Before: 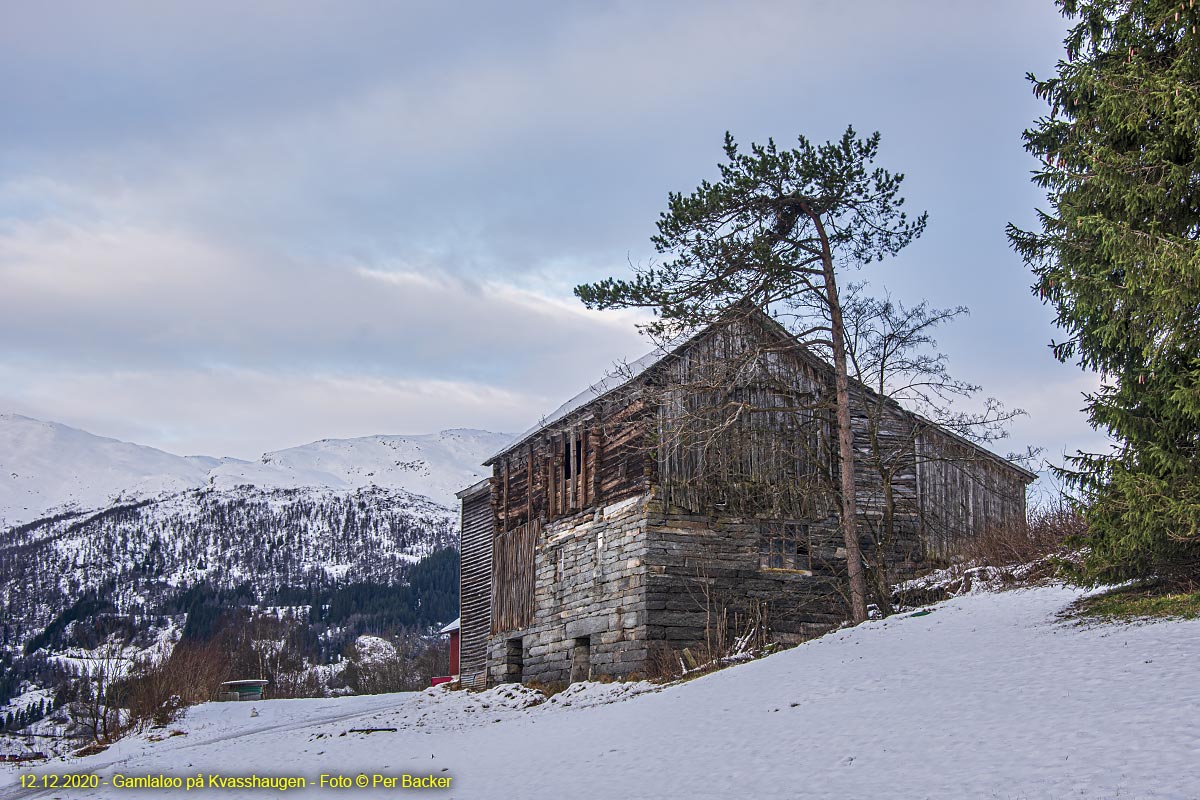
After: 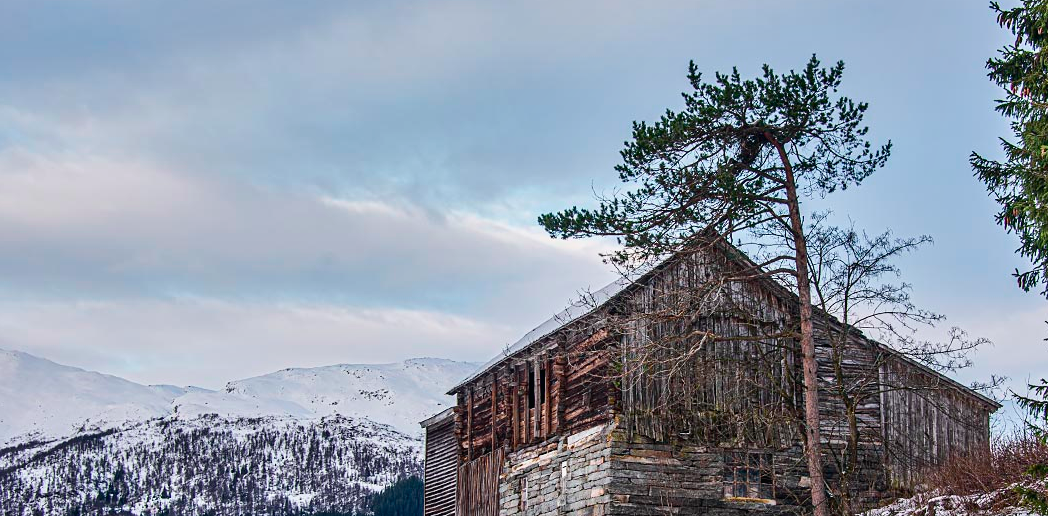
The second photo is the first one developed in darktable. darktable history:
crop: left 3.015%, top 8.969%, right 9.647%, bottom 26.457%
base curve: exposure shift 0, preserve colors none
exposure: black level correction 0.002, exposure -0.1 EV, compensate highlight preservation false
shadows and highlights: shadows 49, highlights -41, soften with gaussian
tone curve: curves: ch0 [(0, 0.01) (0.037, 0.032) (0.131, 0.108) (0.275, 0.258) (0.483, 0.512) (0.61, 0.661) (0.696, 0.742) (0.792, 0.834) (0.911, 0.936) (0.997, 0.995)]; ch1 [(0, 0) (0.308, 0.29) (0.425, 0.411) (0.503, 0.502) (0.551, 0.563) (0.683, 0.706) (0.746, 0.77) (1, 1)]; ch2 [(0, 0) (0.246, 0.233) (0.36, 0.352) (0.415, 0.415) (0.485, 0.487) (0.502, 0.502) (0.525, 0.523) (0.545, 0.552) (0.587, 0.6) (0.636, 0.652) (0.711, 0.729) (0.845, 0.855) (0.998, 0.977)], color space Lab, independent channels, preserve colors none
